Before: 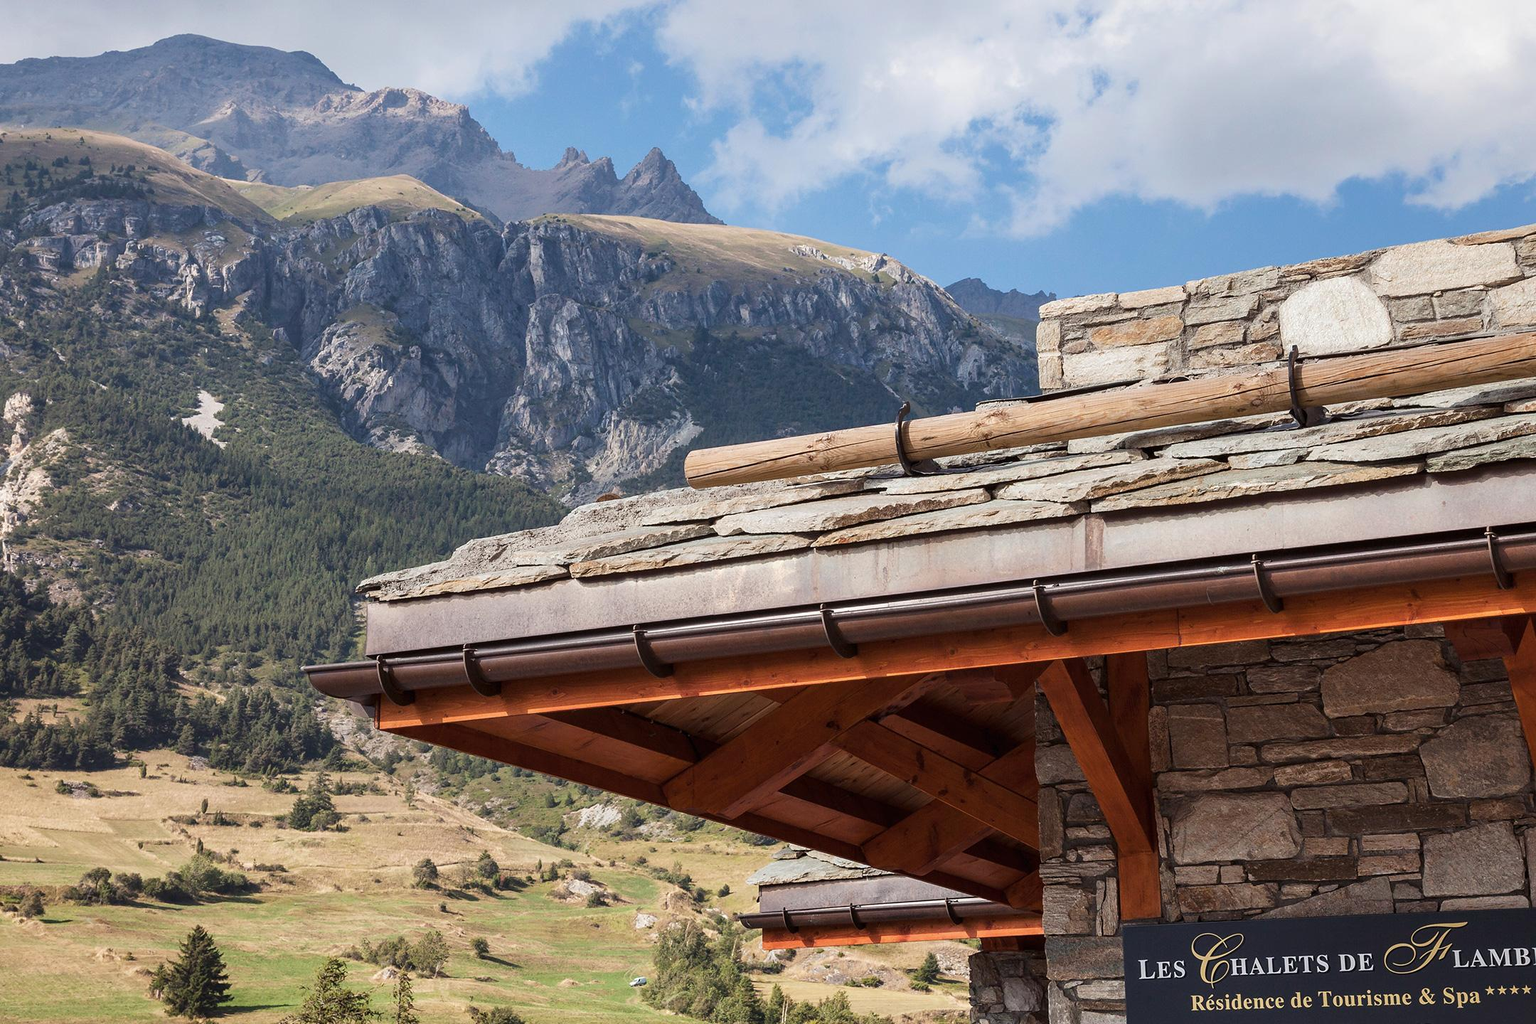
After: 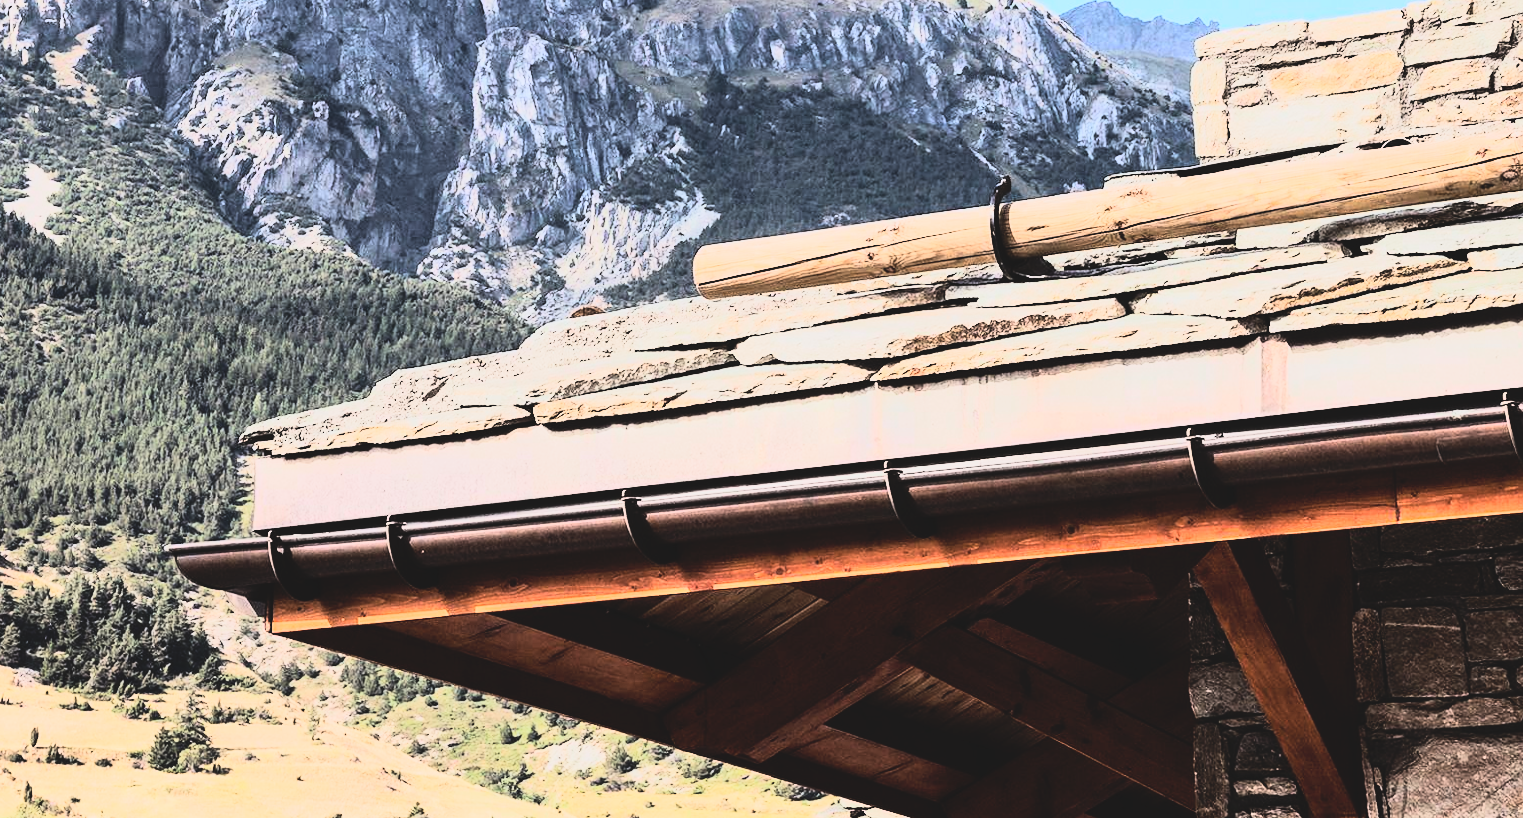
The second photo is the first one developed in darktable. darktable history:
rotate and perspective: lens shift (horizontal) -0.055, automatic cropping off
crop: left 11.123%, top 27.61%, right 18.3%, bottom 17.034%
rgb curve: curves: ch0 [(0, 0) (0.21, 0.15) (0.24, 0.21) (0.5, 0.75) (0.75, 0.96) (0.89, 0.99) (1, 1)]; ch1 [(0, 0.02) (0.21, 0.13) (0.25, 0.2) (0.5, 0.67) (0.75, 0.9) (0.89, 0.97) (1, 1)]; ch2 [(0, 0.02) (0.21, 0.13) (0.25, 0.2) (0.5, 0.67) (0.75, 0.9) (0.89, 0.97) (1, 1)], compensate middle gray true
contrast brightness saturation: contrast -0.15, brightness 0.05, saturation -0.12
tone equalizer: -8 EV -1.08 EV, -7 EV -1.01 EV, -6 EV -0.867 EV, -5 EV -0.578 EV, -3 EV 0.578 EV, -2 EV 0.867 EV, -1 EV 1.01 EV, +0 EV 1.08 EV, edges refinement/feathering 500, mask exposure compensation -1.57 EV, preserve details no
